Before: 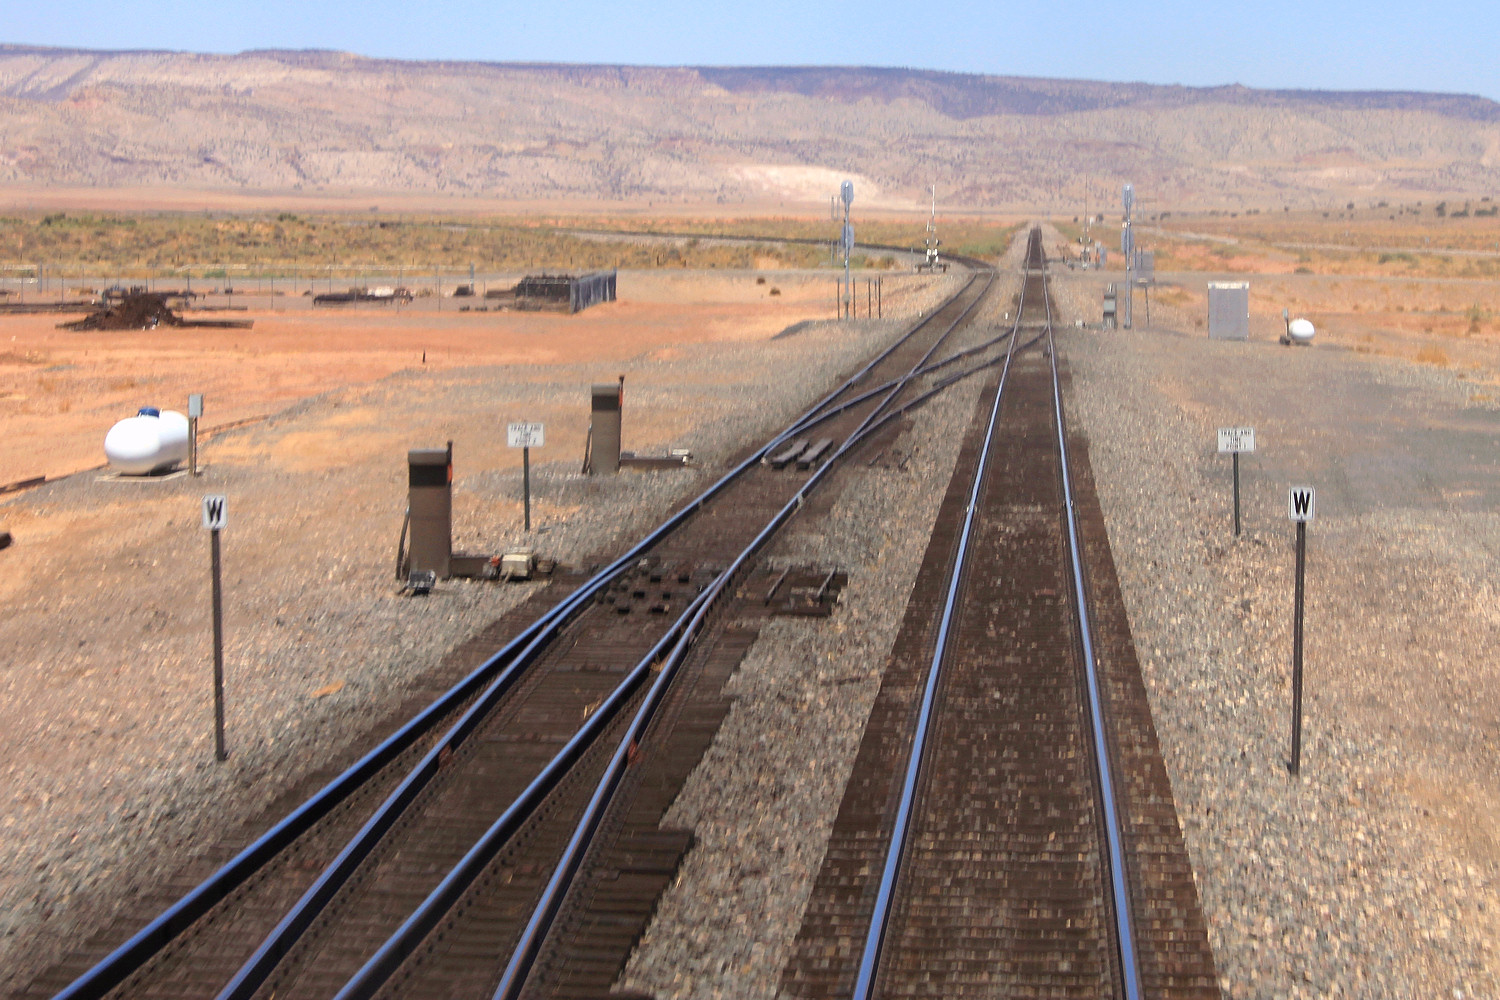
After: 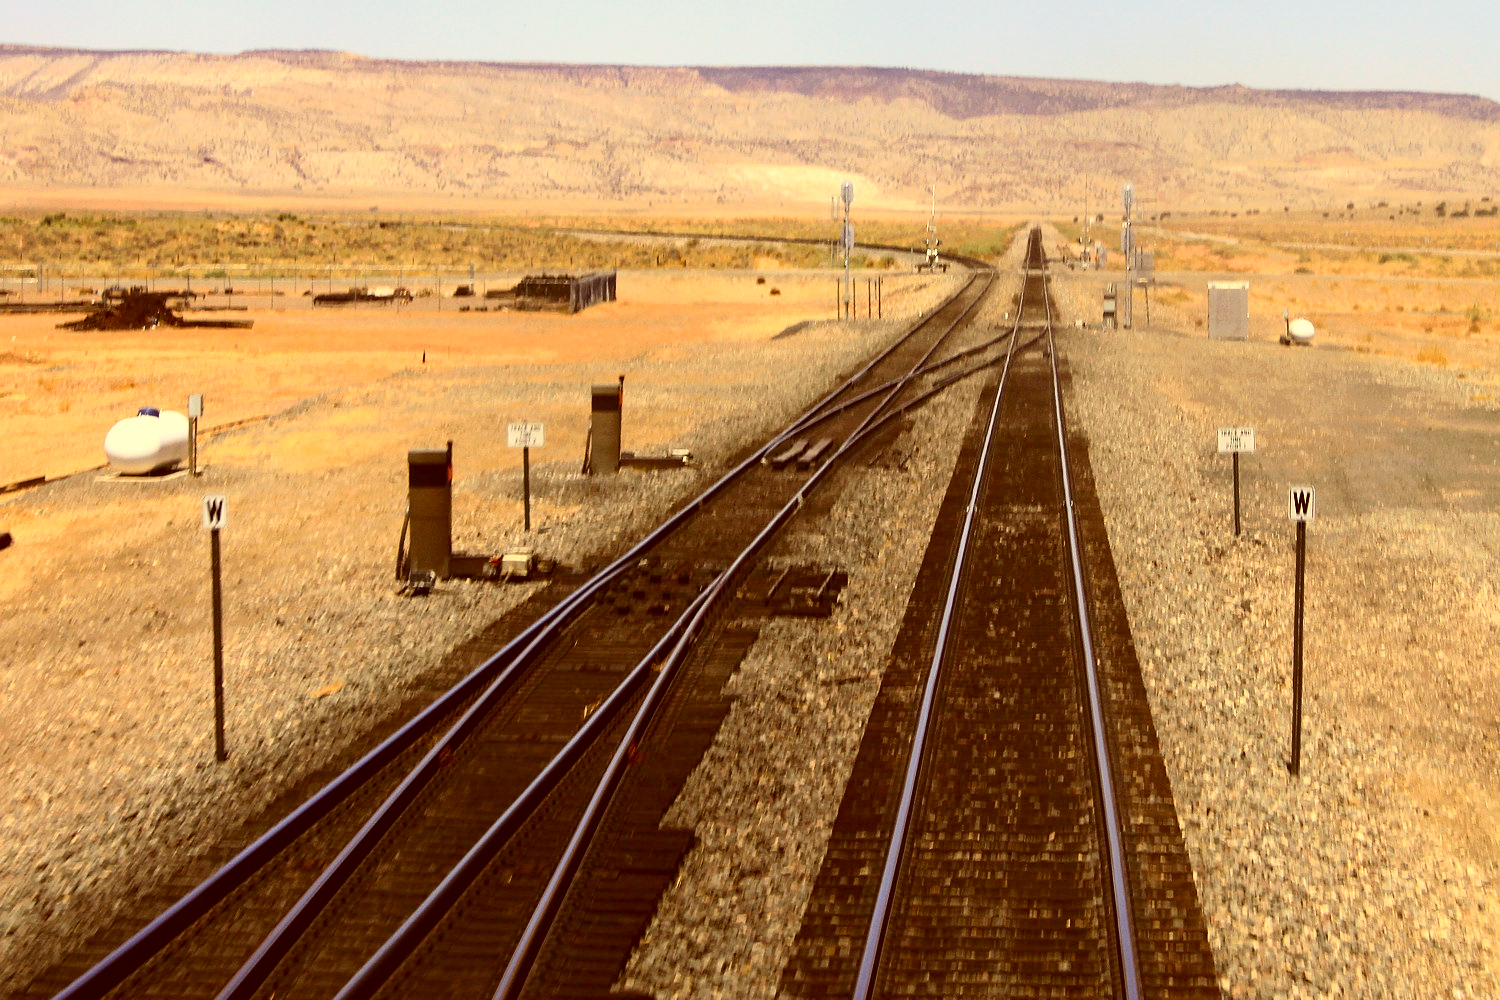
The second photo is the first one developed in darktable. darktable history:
color correction: highlights a* 1.12, highlights b* 24.26, shadows a* 15.58, shadows b* 24.26
contrast brightness saturation: contrast 0.28
haze removal: compatibility mode true, adaptive false
